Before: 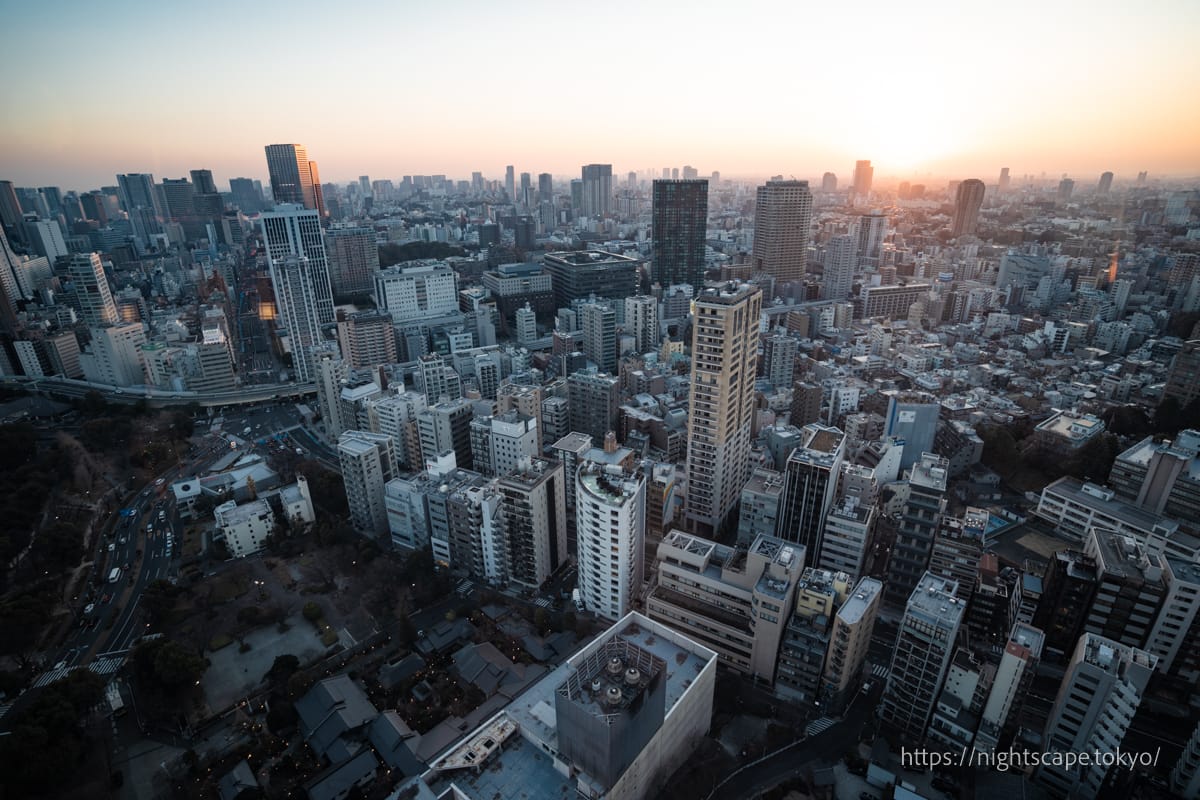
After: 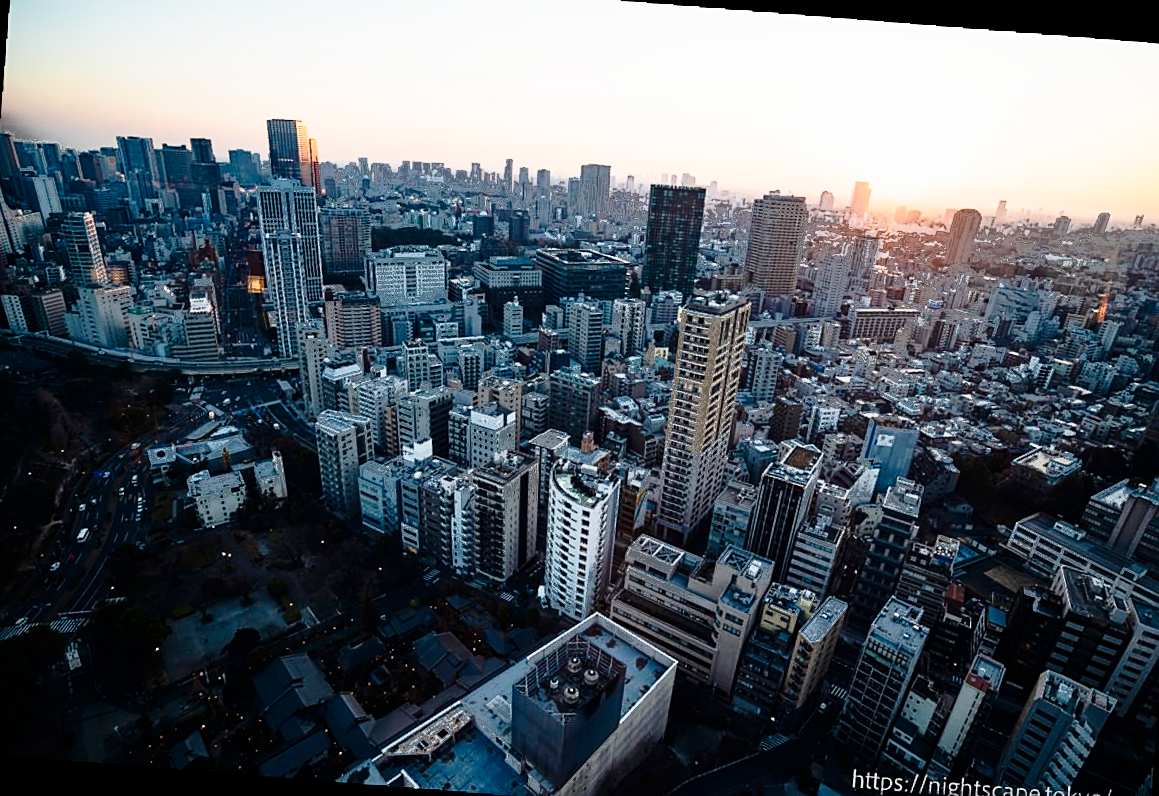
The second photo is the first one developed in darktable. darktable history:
contrast brightness saturation: contrast 0.19, brightness -0.11, saturation 0.21
crop and rotate: angle -2.38°
exposure: exposure -0.157 EV, compensate highlight preservation false
sharpen: on, module defaults
base curve: curves: ch0 [(0, 0) (0.028, 0.03) (0.121, 0.232) (0.46, 0.748) (0.859, 0.968) (1, 1)], preserve colors none
rotate and perspective: rotation 2.17°, automatic cropping off
fill light: exposure -0.73 EV, center 0.69, width 2.2
